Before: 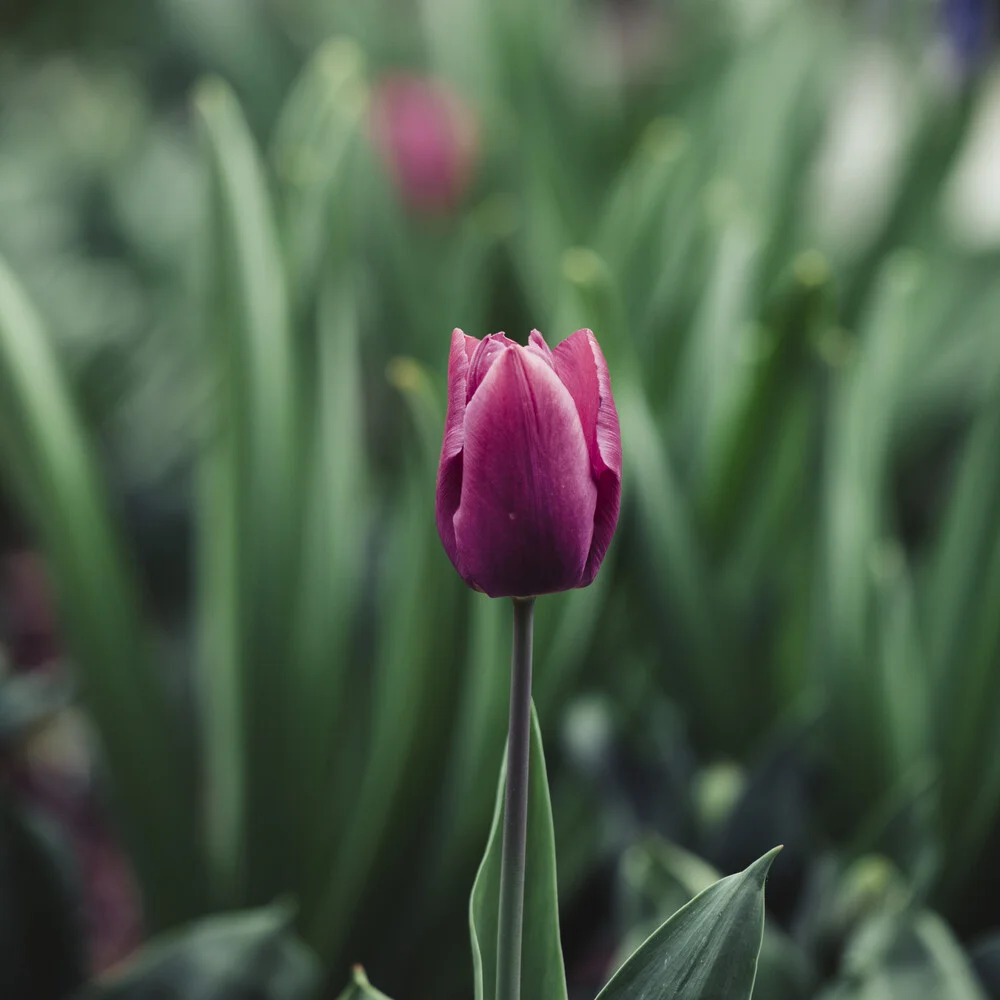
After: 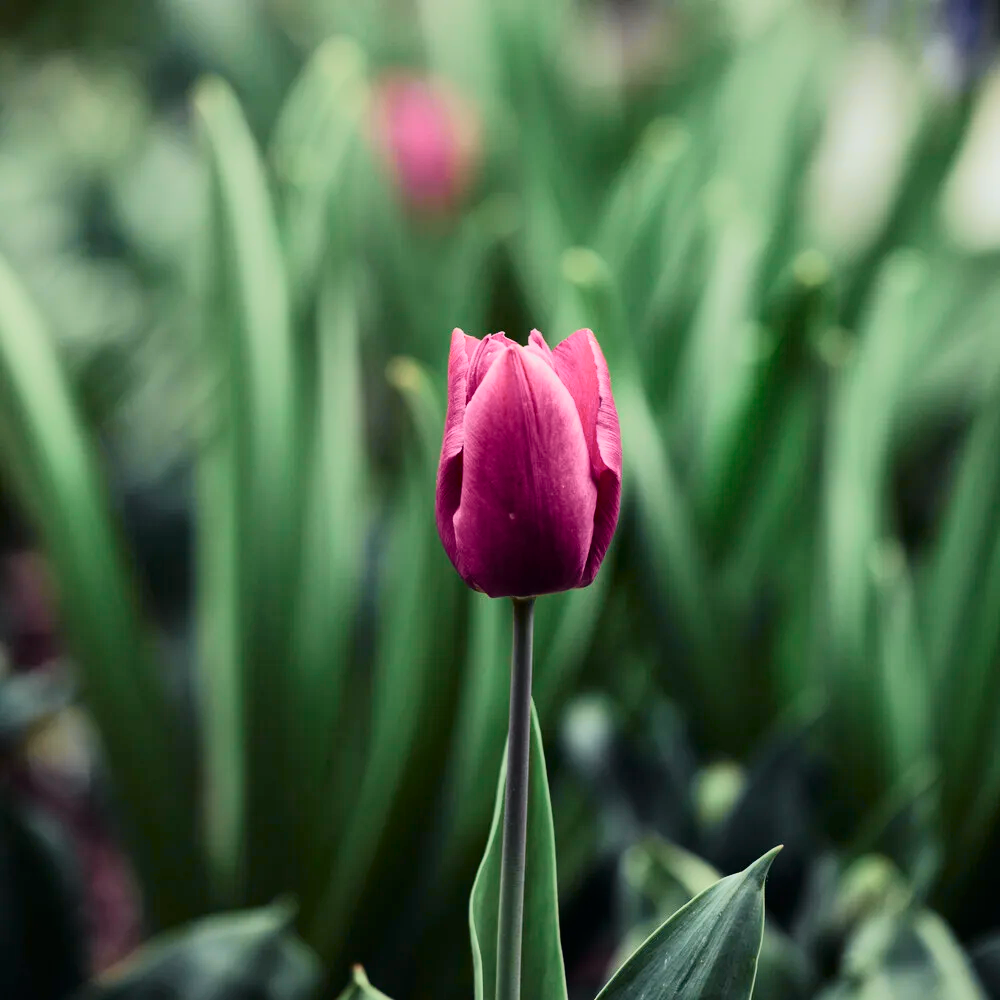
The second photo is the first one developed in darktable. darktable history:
tone curve: curves: ch0 [(0, 0) (0.037, 0.011) (0.135, 0.093) (0.266, 0.281) (0.461, 0.555) (0.581, 0.716) (0.675, 0.793) (0.767, 0.849) (0.91, 0.924) (1, 0.979)]; ch1 [(0, 0) (0.292, 0.278) (0.419, 0.423) (0.493, 0.492) (0.506, 0.5) (0.534, 0.529) (0.562, 0.562) (0.641, 0.663) (0.754, 0.76) (1, 1)]; ch2 [(0, 0) (0.294, 0.3) (0.361, 0.372) (0.429, 0.445) (0.478, 0.486) (0.502, 0.498) (0.518, 0.522) (0.531, 0.549) (0.561, 0.579) (0.64, 0.645) (0.7, 0.7) (0.861, 0.808) (1, 0.951)], color space Lab, independent channels, preserve colors none
